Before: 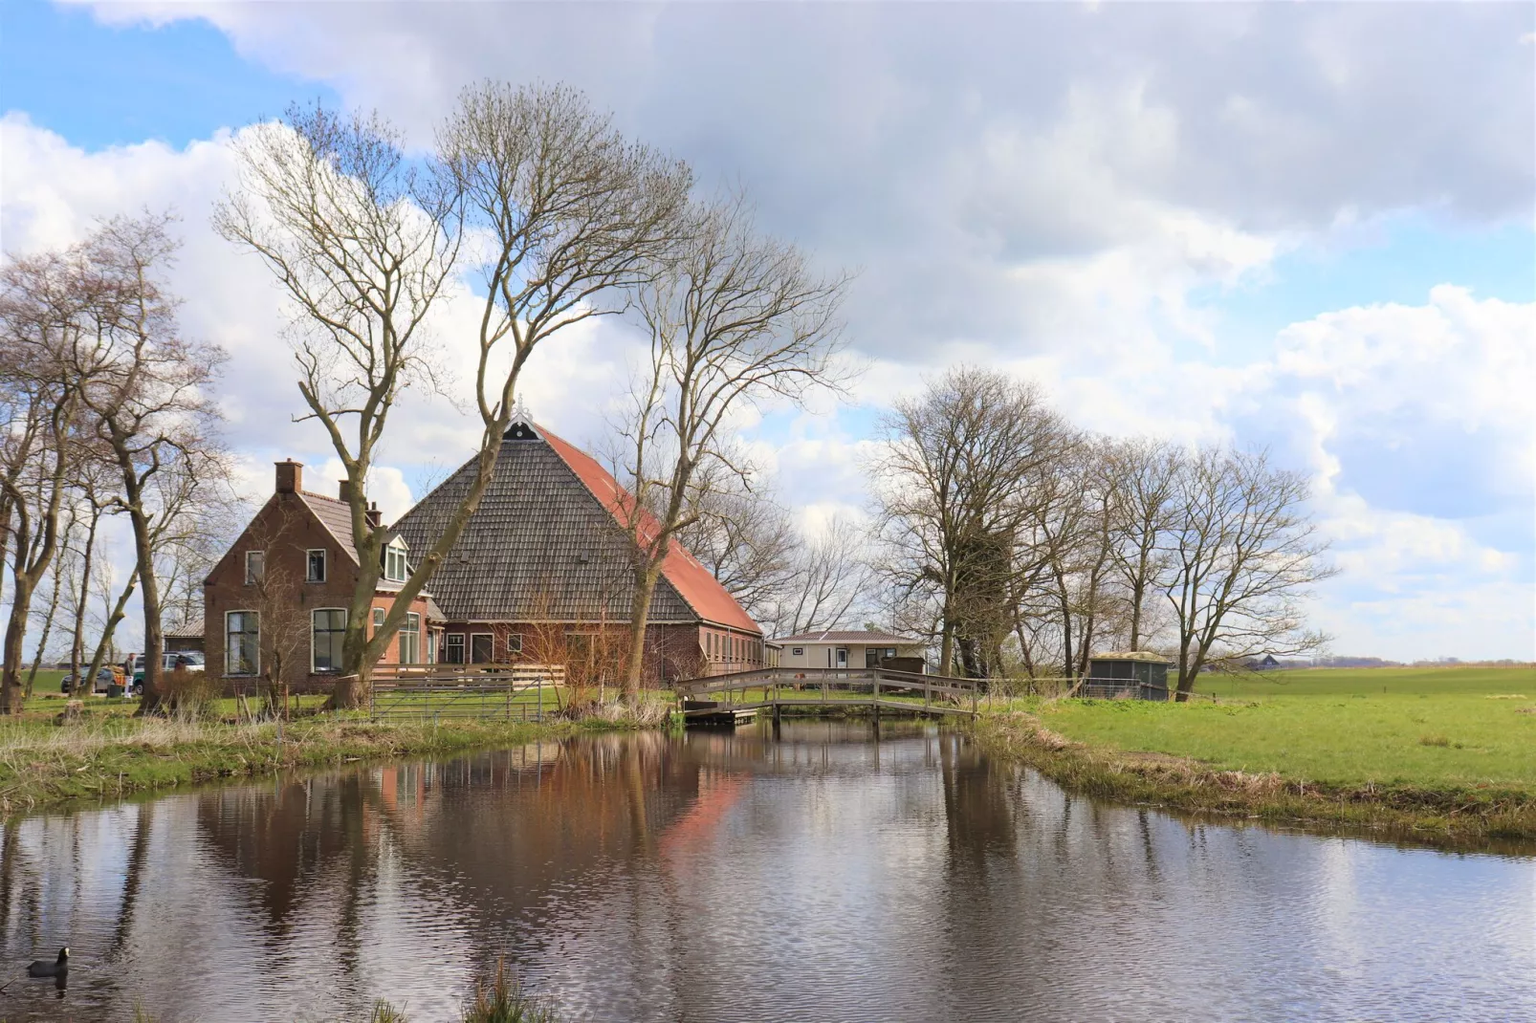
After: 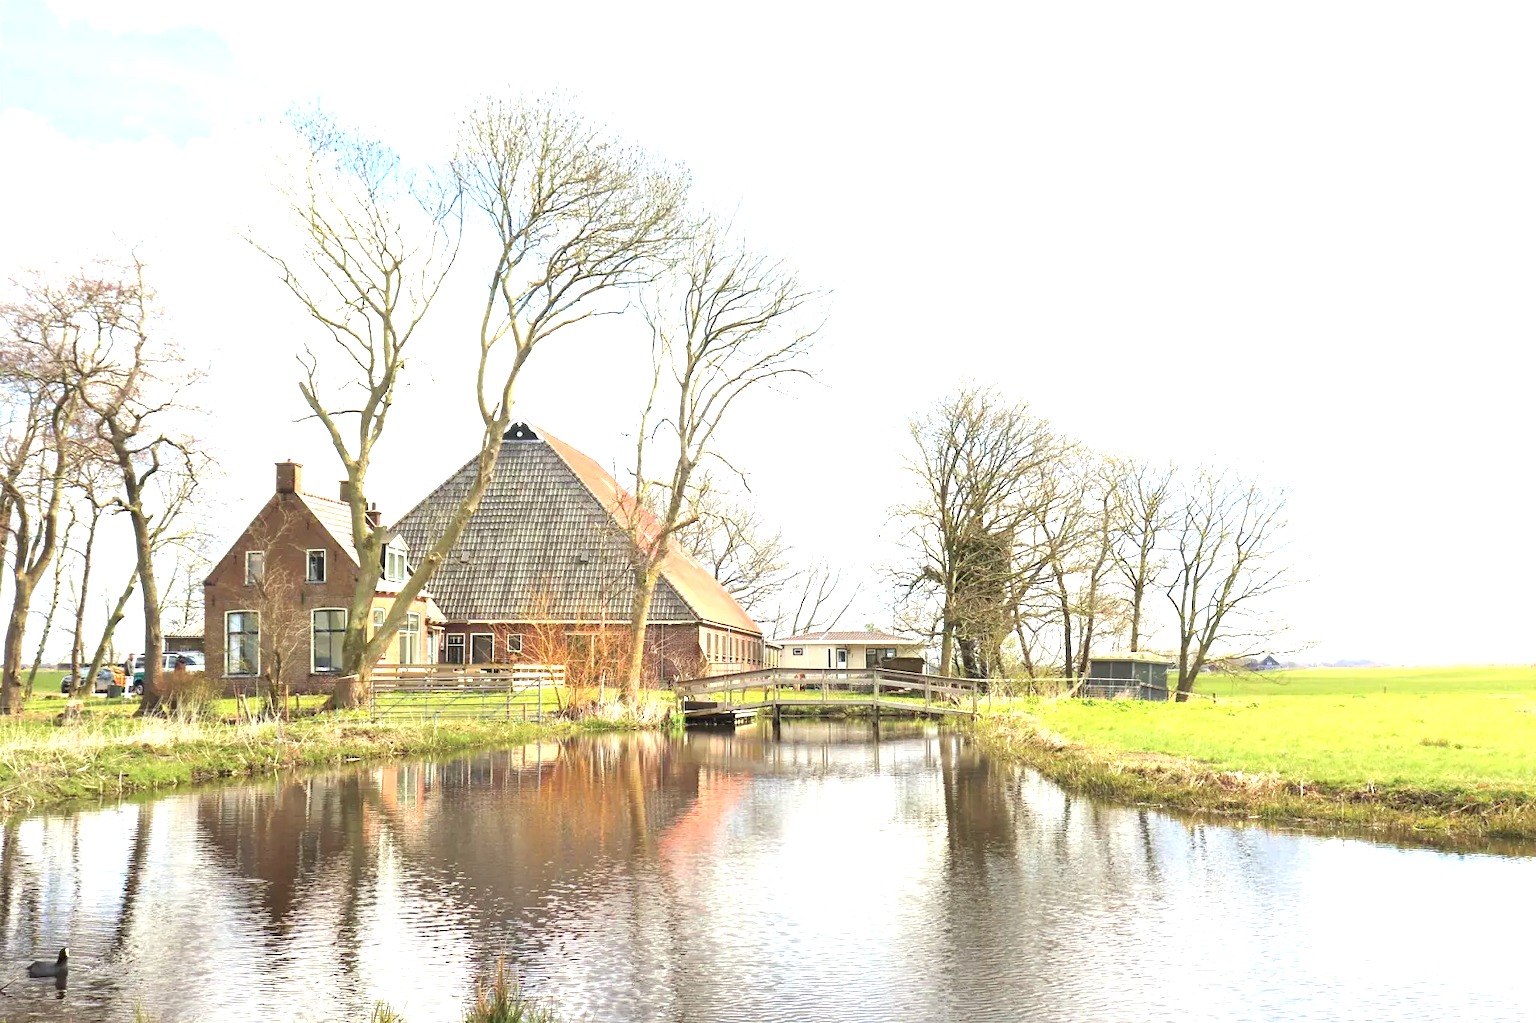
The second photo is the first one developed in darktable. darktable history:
color correction: highlights a* -4.71, highlights b* 5.05, saturation 0.971
exposure: black level correction 0.001, exposure 1.71 EV, compensate exposure bias true, compensate highlight preservation false
